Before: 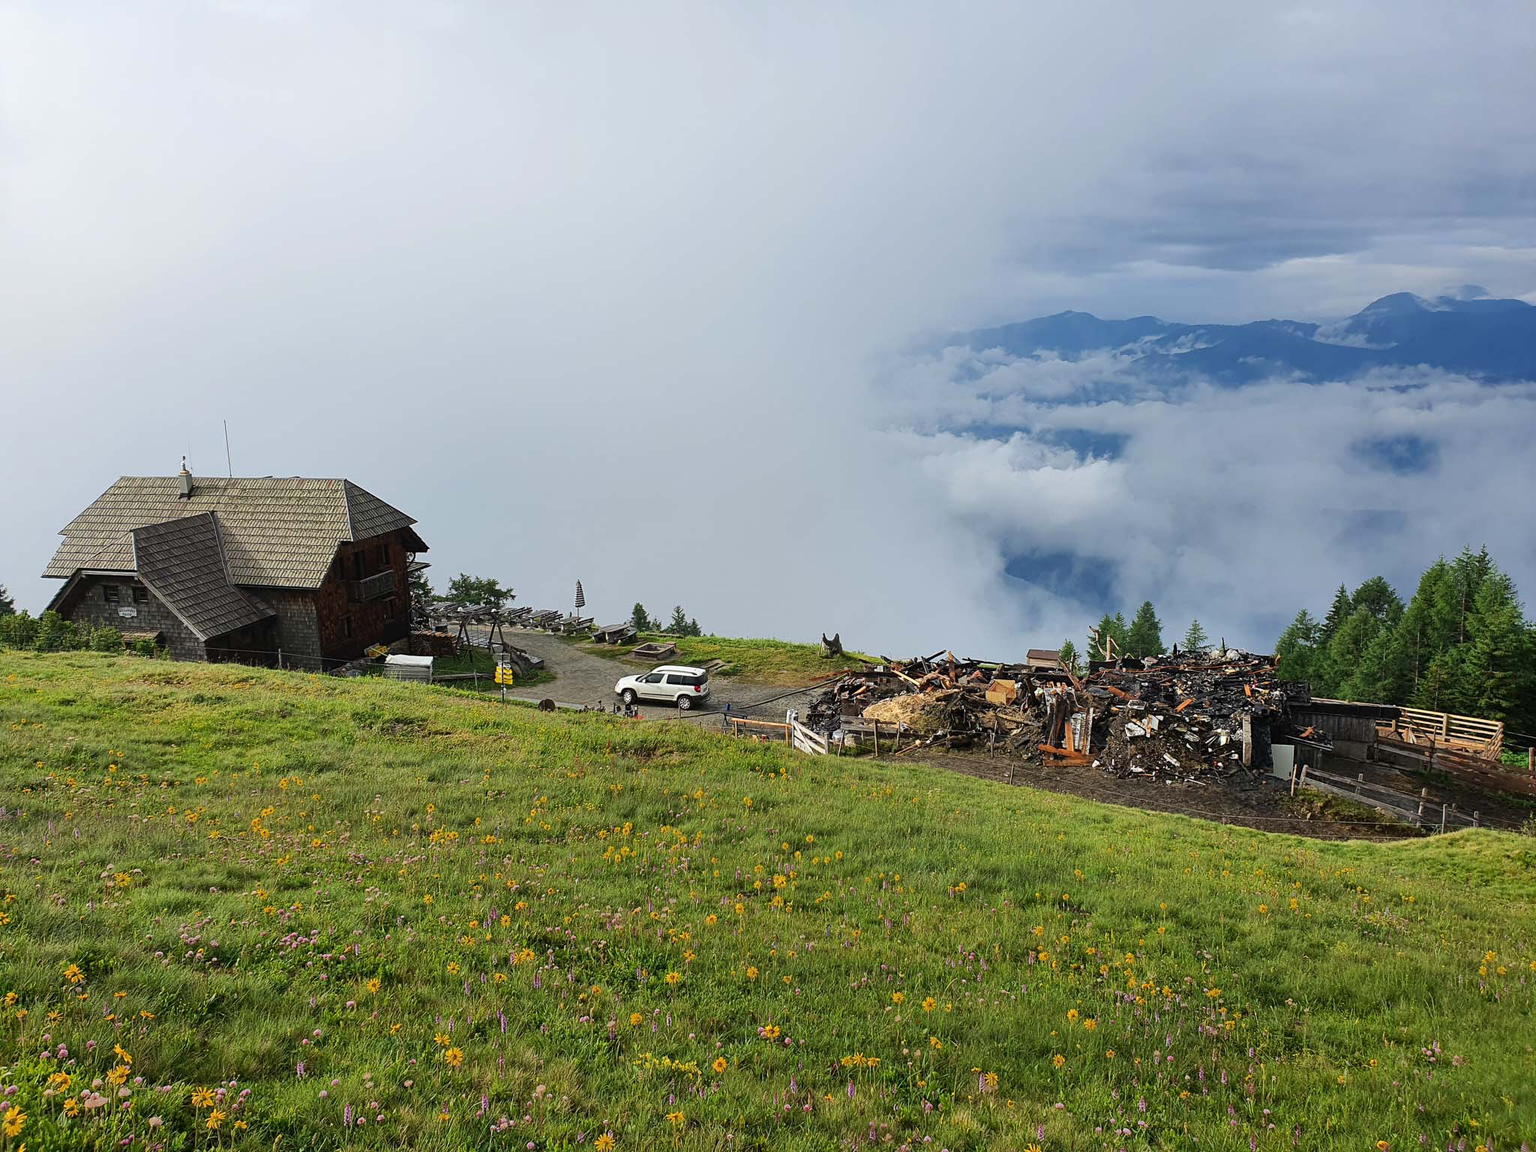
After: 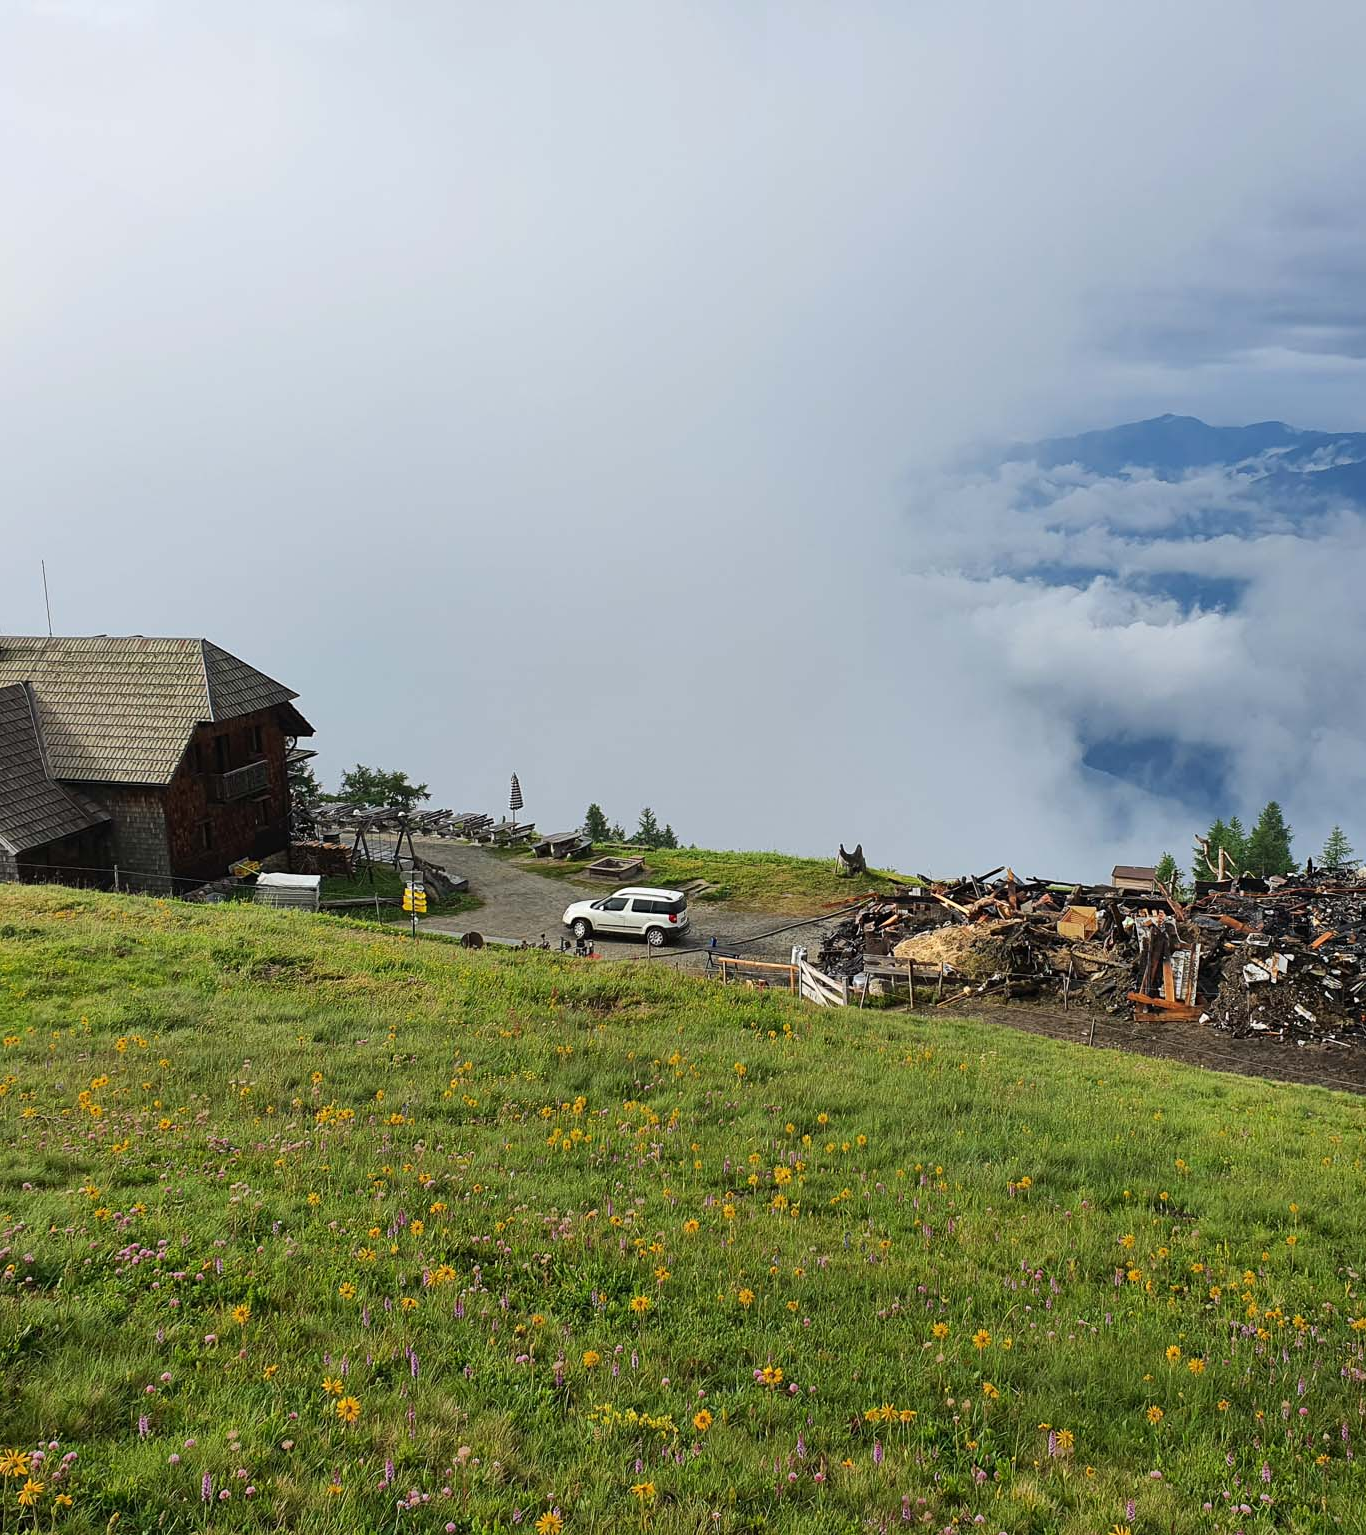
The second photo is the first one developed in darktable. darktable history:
crop and rotate: left 12.55%, right 20.725%
